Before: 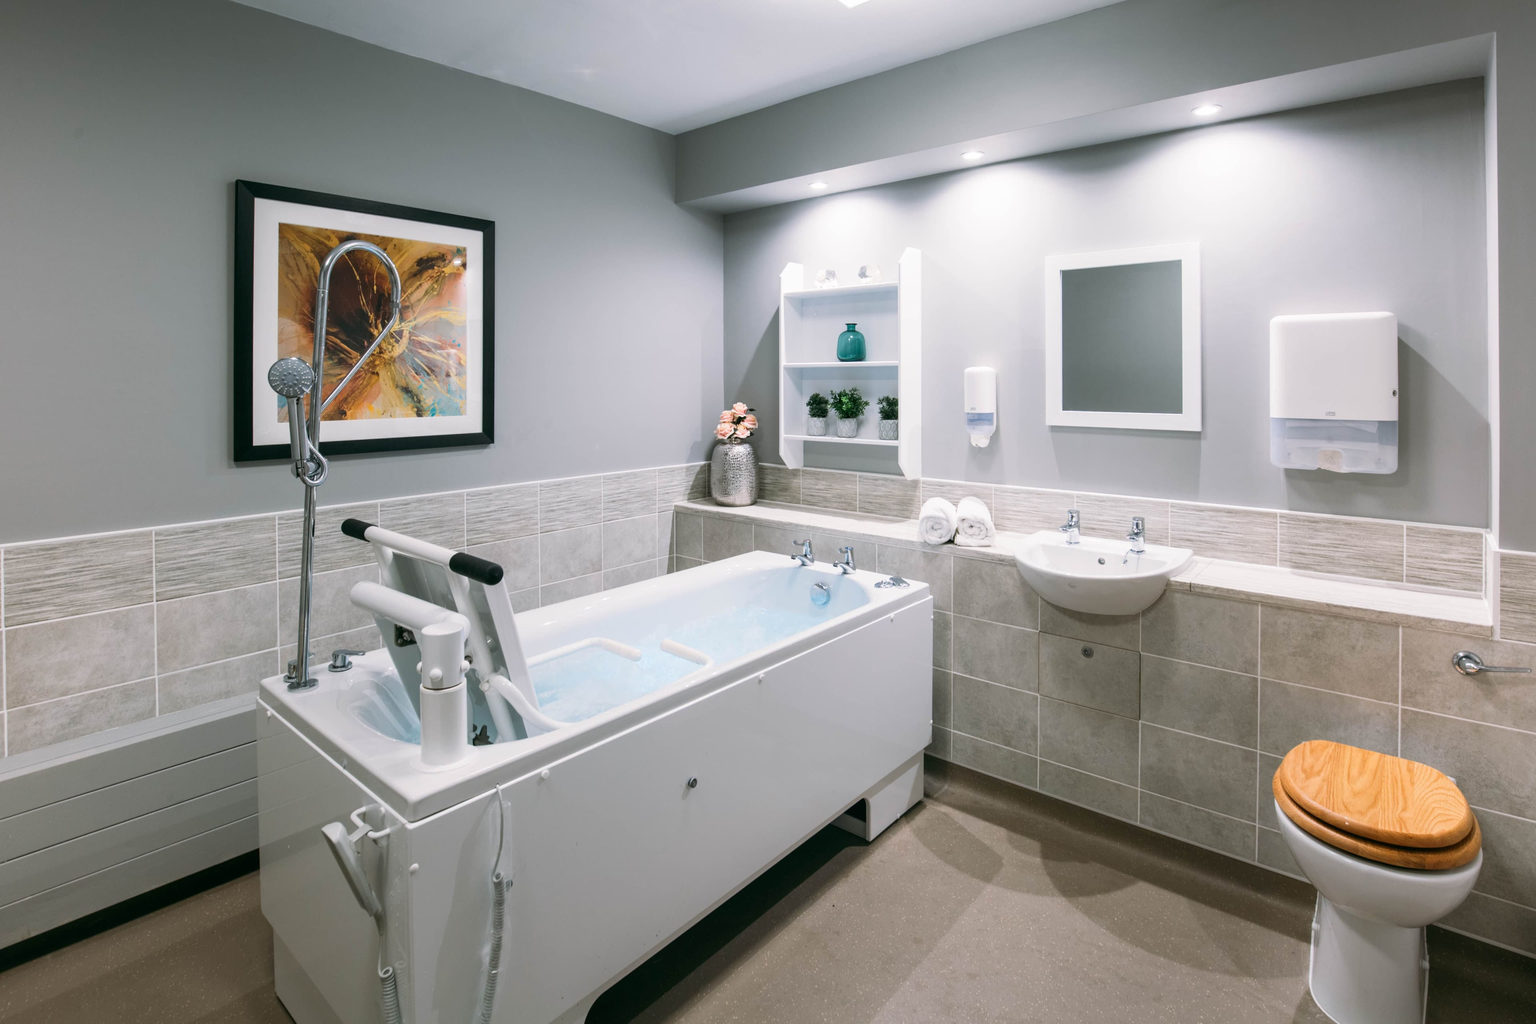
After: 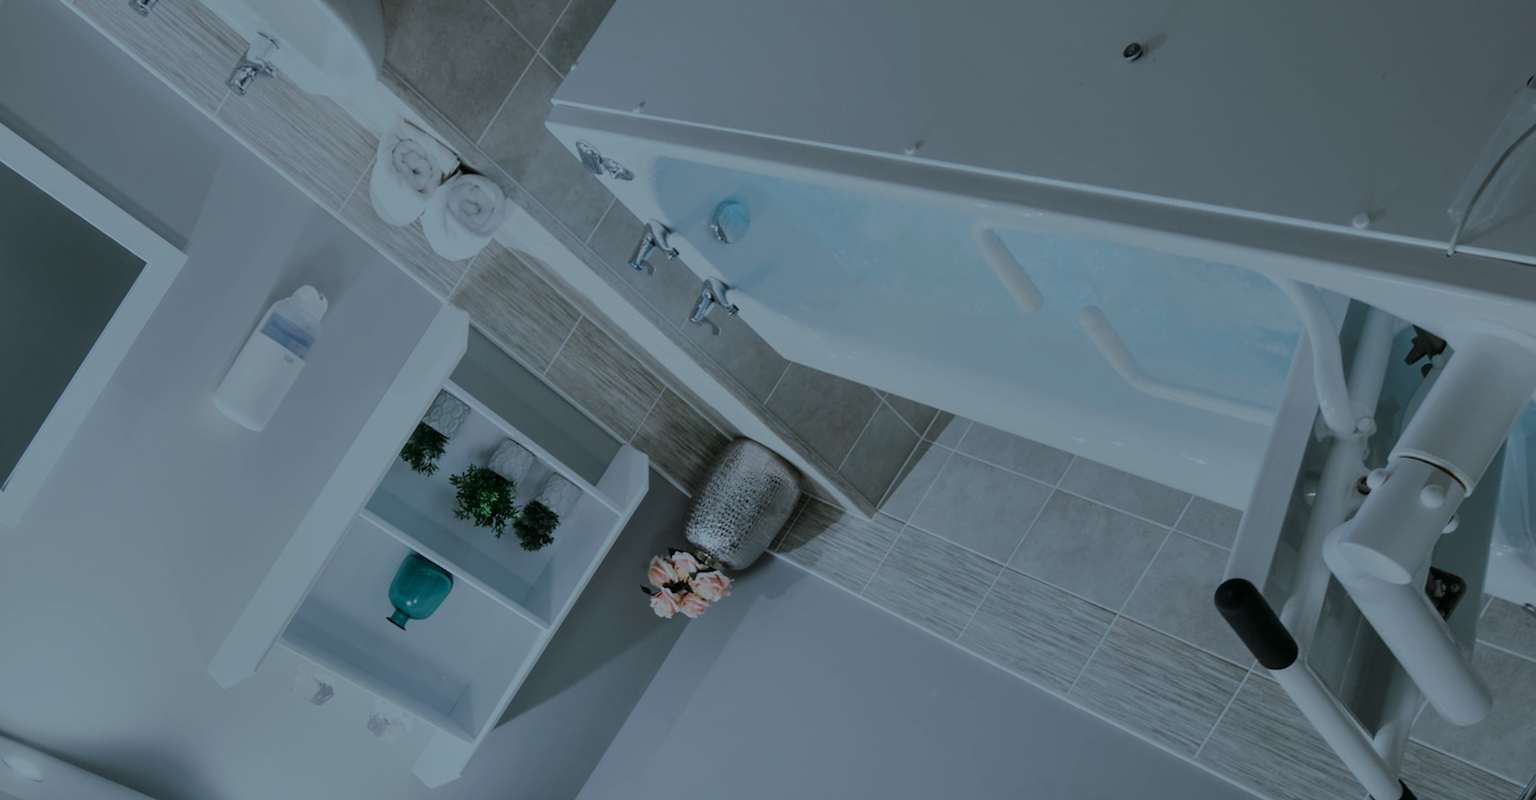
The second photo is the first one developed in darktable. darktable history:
tone equalizer: -8 EV -1.96 EV, -7 EV -1.97 EV, -6 EV -1.97 EV, -5 EV -1.96 EV, -4 EV -2 EV, -3 EV -1.98 EV, -2 EV -1.97 EV, -1 EV -1.61 EV, +0 EV -1.98 EV, mask exposure compensation -0.506 EV
color correction: highlights a* -12.03, highlights b* -15.4
crop and rotate: angle 146.85°, left 9.182%, top 15.619%, right 4.541%, bottom 16.96%
